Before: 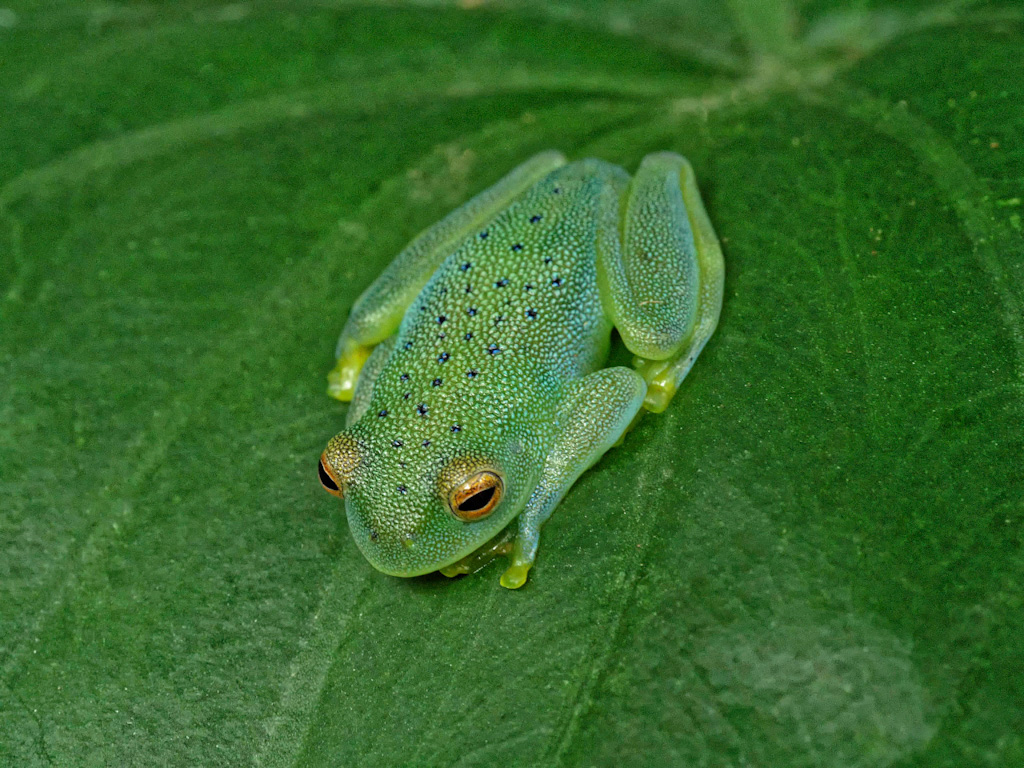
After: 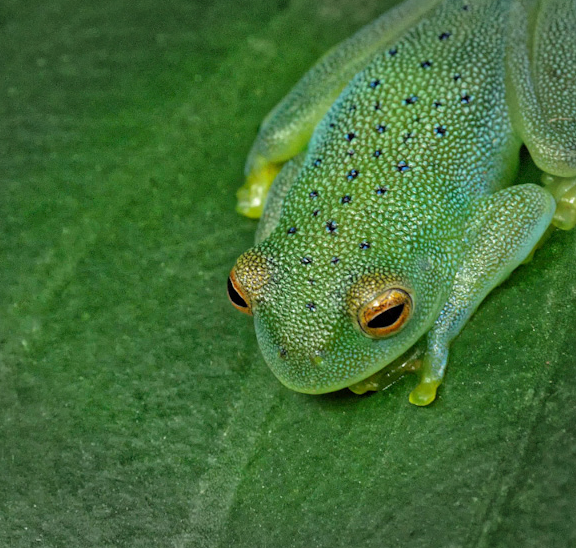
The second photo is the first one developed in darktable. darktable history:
vignetting: fall-off start 91%, fall-off radius 39.39%, brightness -0.182, saturation -0.3, width/height ratio 1.219, shape 1.3, dithering 8-bit output, unbound false
crop: left 8.966%, top 23.852%, right 34.699%, bottom 4.703%
